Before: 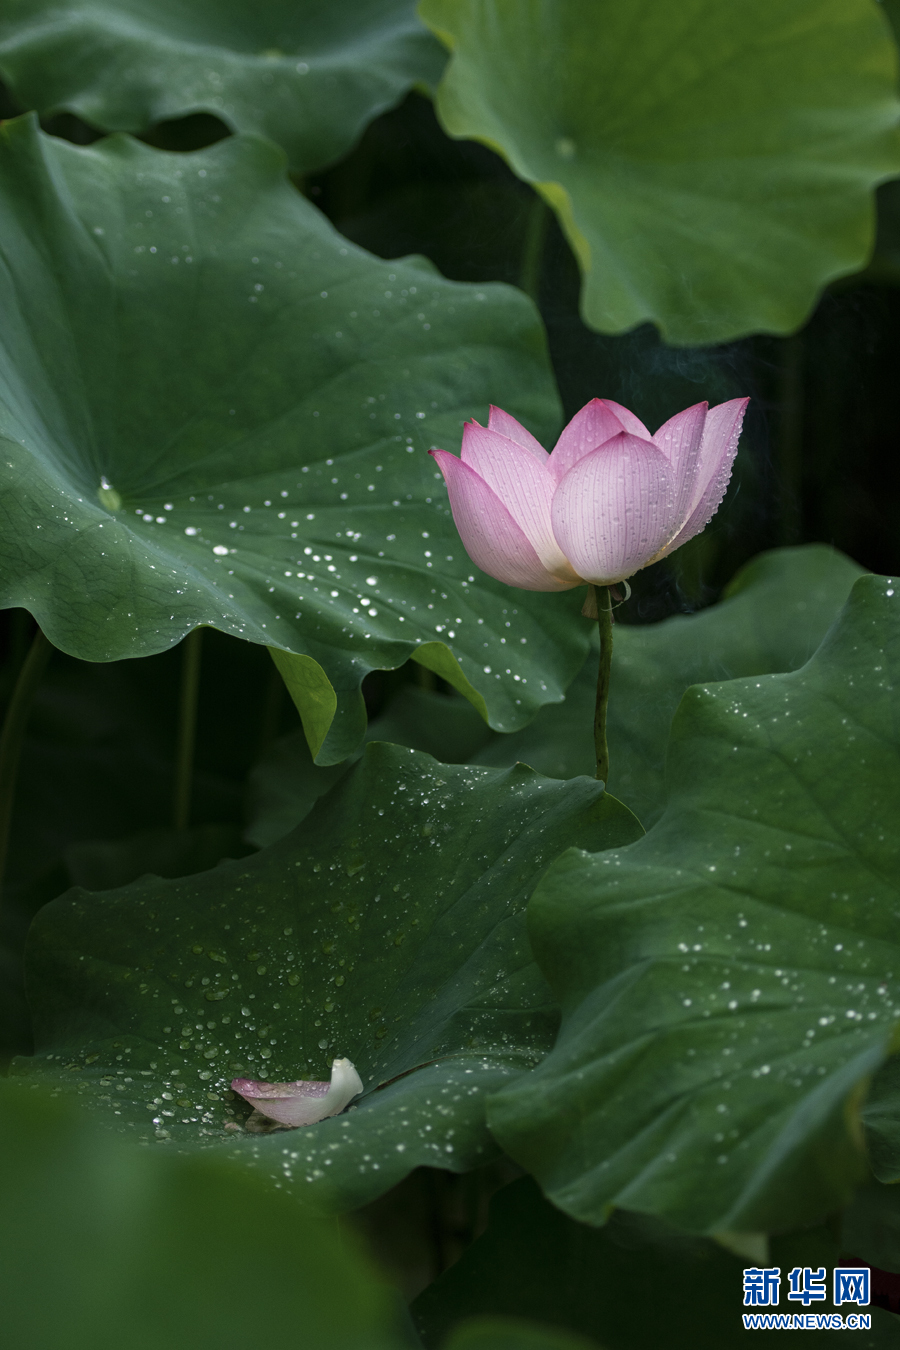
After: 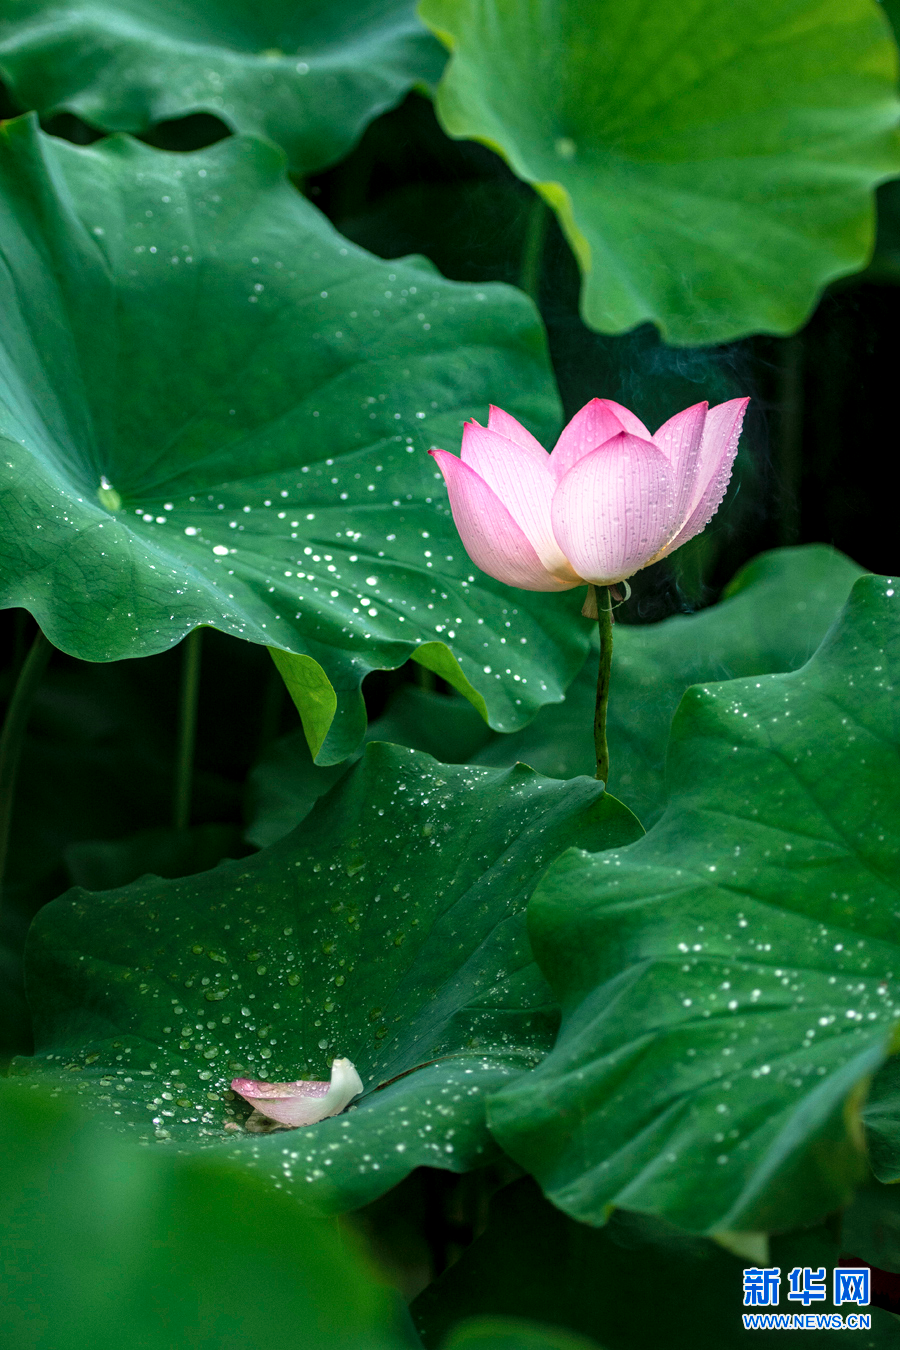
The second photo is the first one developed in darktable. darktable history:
contrast brightness saturation: brightness 0.09, saturation 0.19
local contrast: detail 130%
base curve: curves: ch0 [(0, 0) (0.579, 0.807) (1, 1)], preserve colors none
